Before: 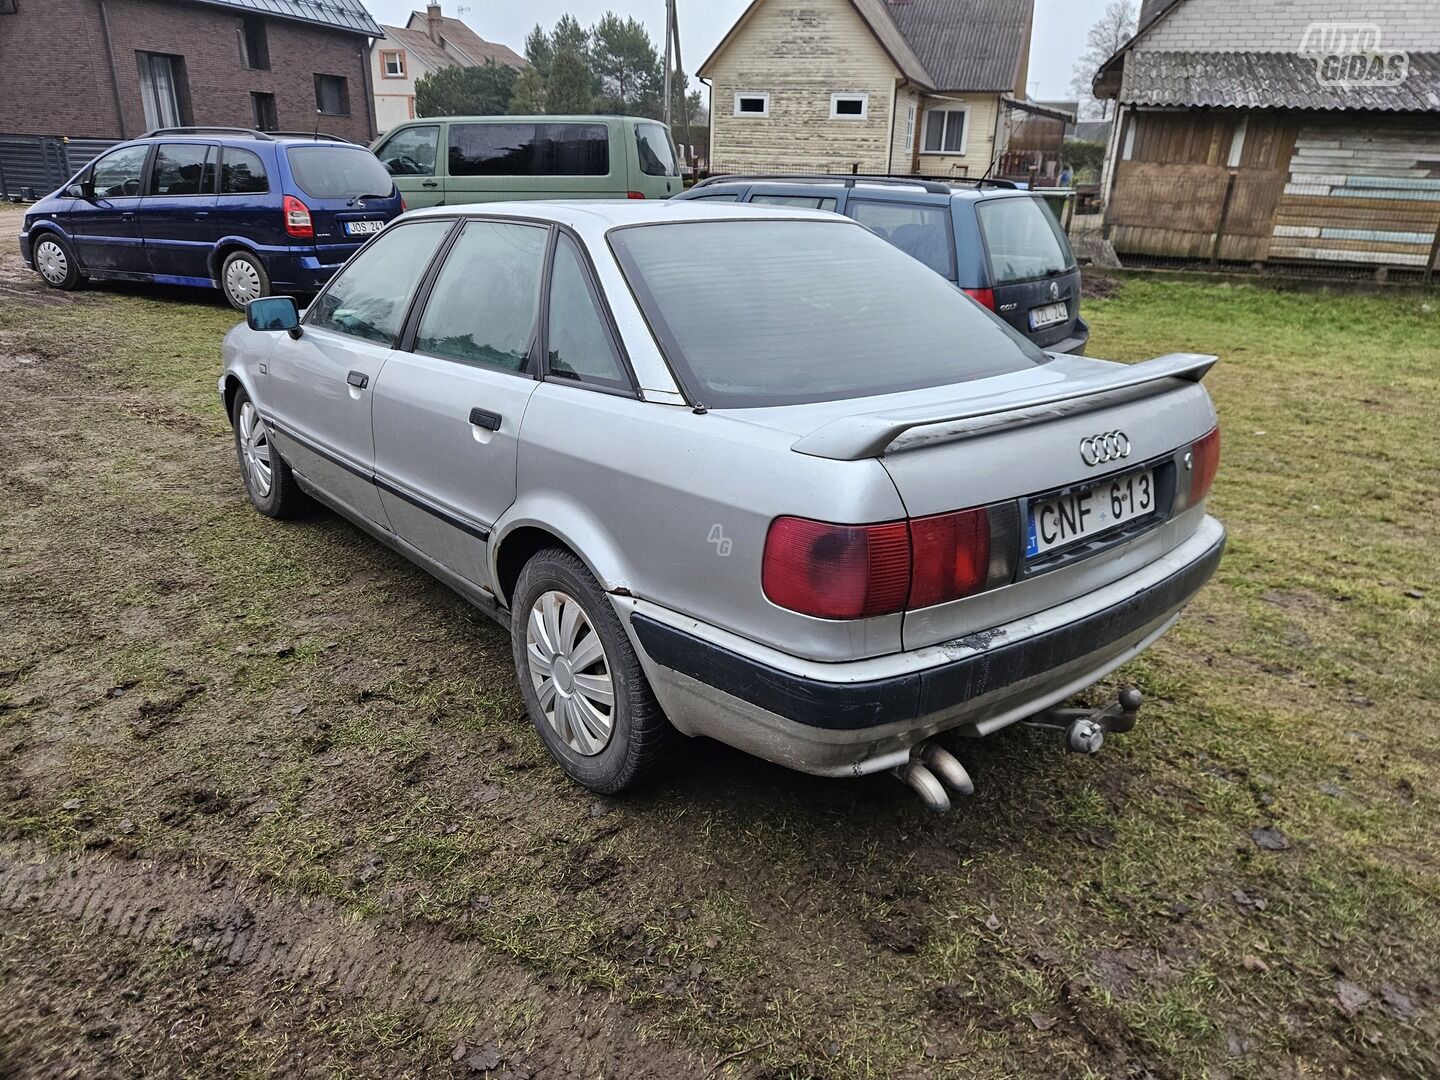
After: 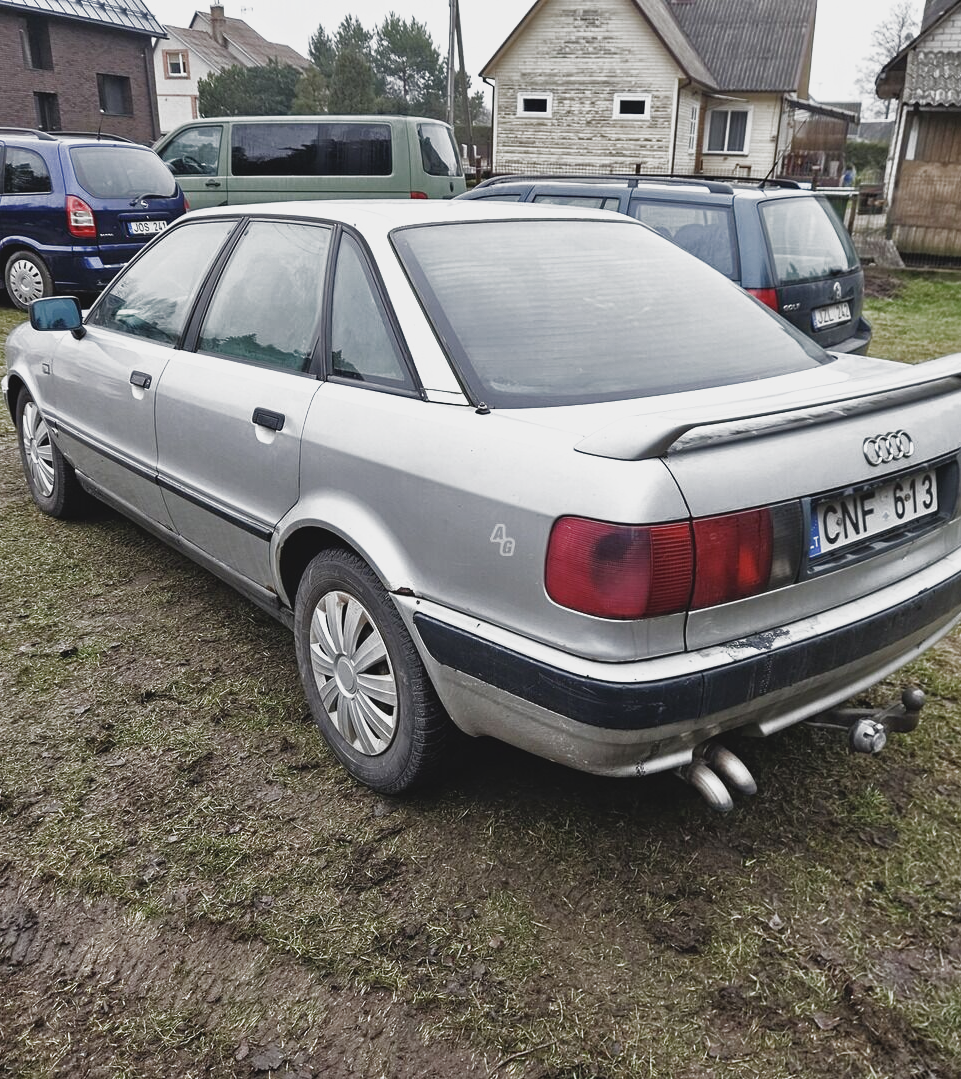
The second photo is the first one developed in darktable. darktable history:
crop and rotate: left 15.095%, right 18.167%
filmic rgb: black relative exposure -16 EV, white relative exposure 2.94 EV, hardness 10, preserve chrominance RGB euclidean norm (legacy), color science v4 (2020)
contrast brightness saturation: contrast -0.124
